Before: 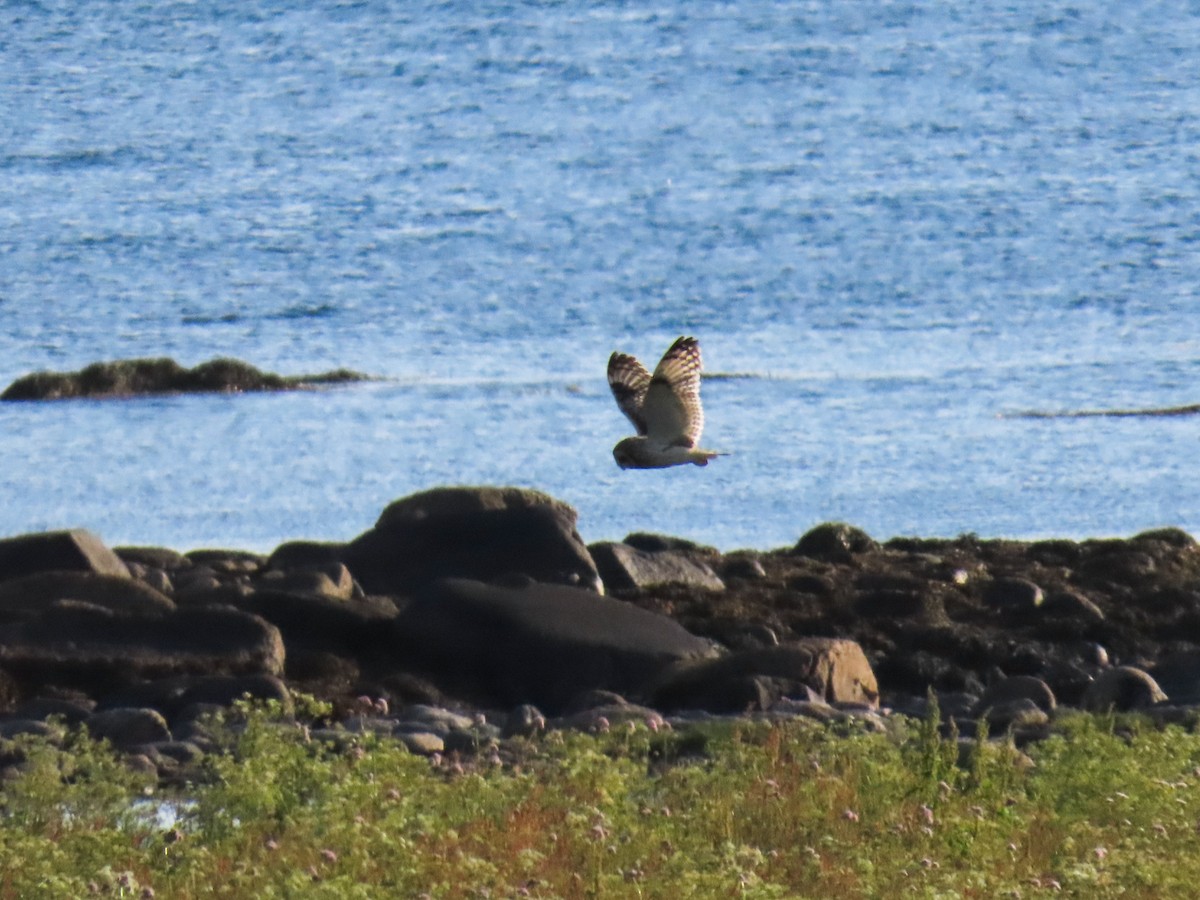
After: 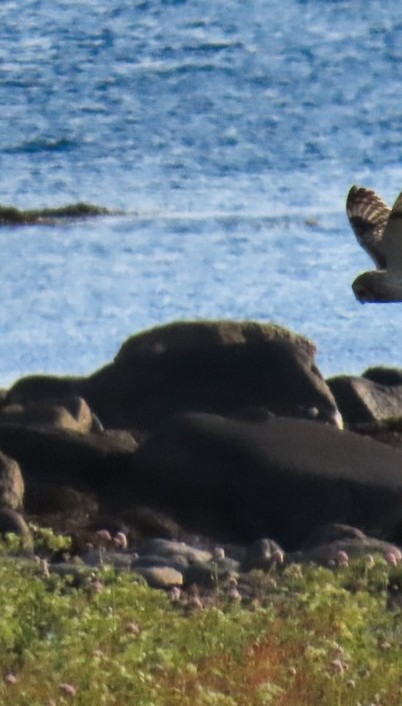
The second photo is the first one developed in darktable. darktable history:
crop and rotate: left 21.77%, top 18.528%, right 44.676%, bottom 2.997%
shadows and highlights: shadows 24.5, highlights -78.15, soften with gaussian
